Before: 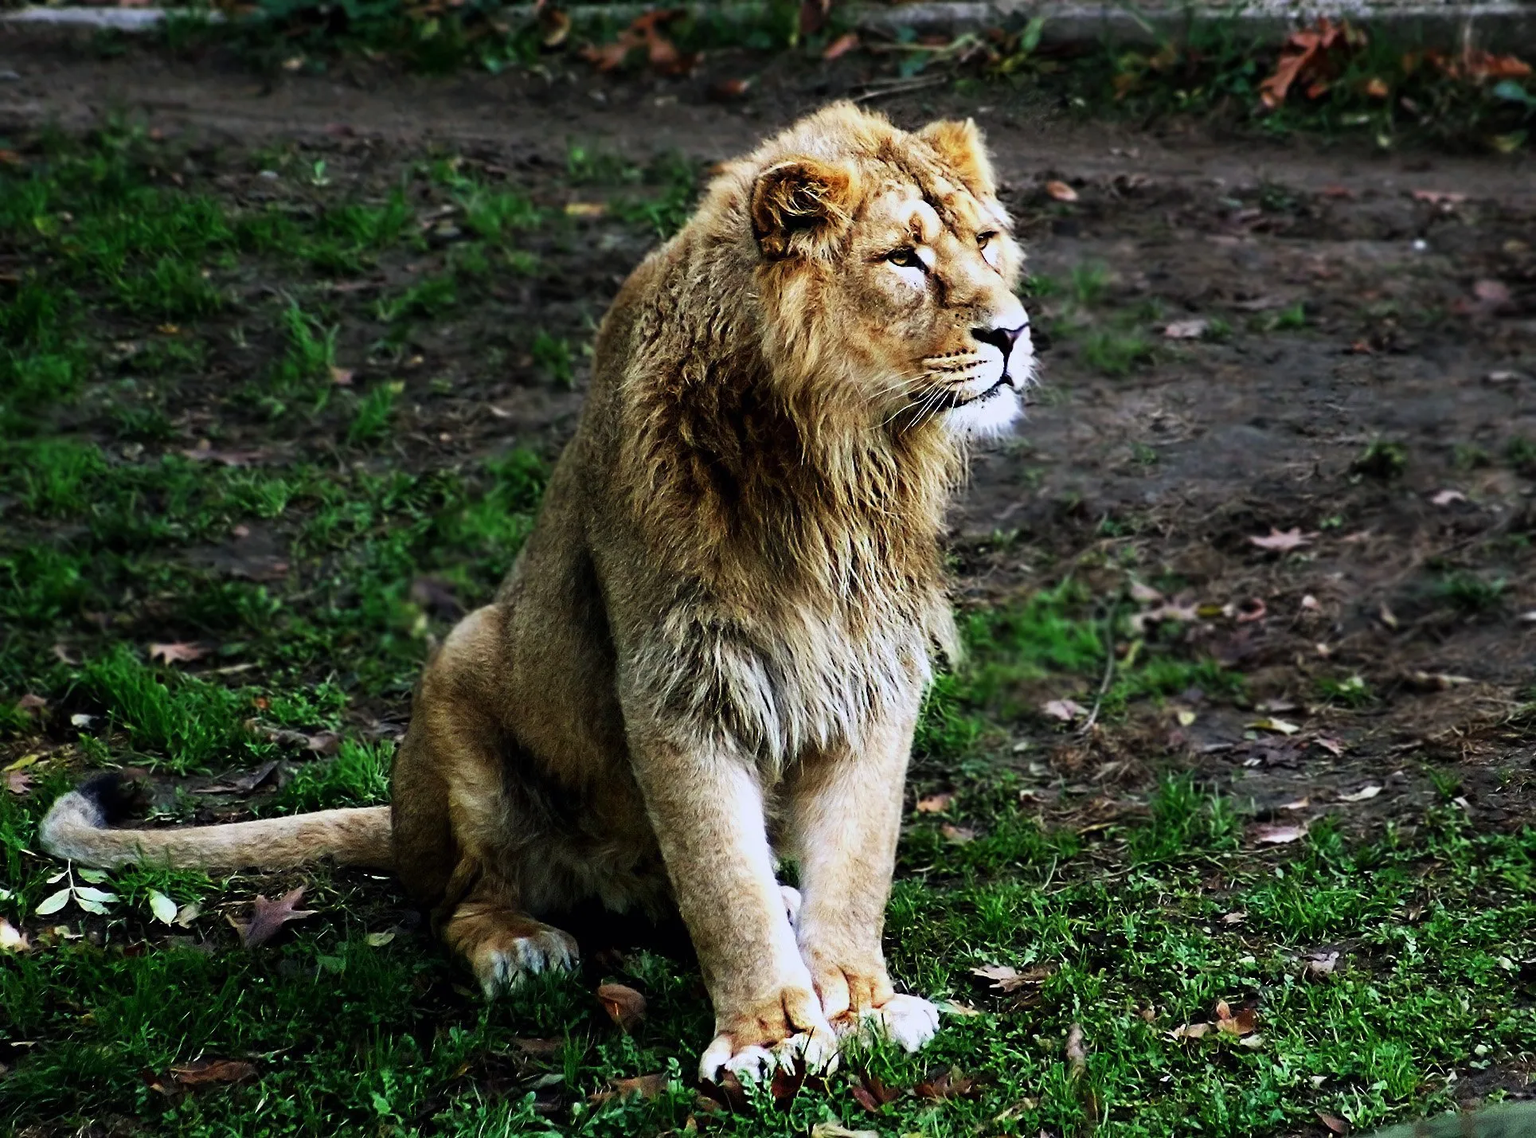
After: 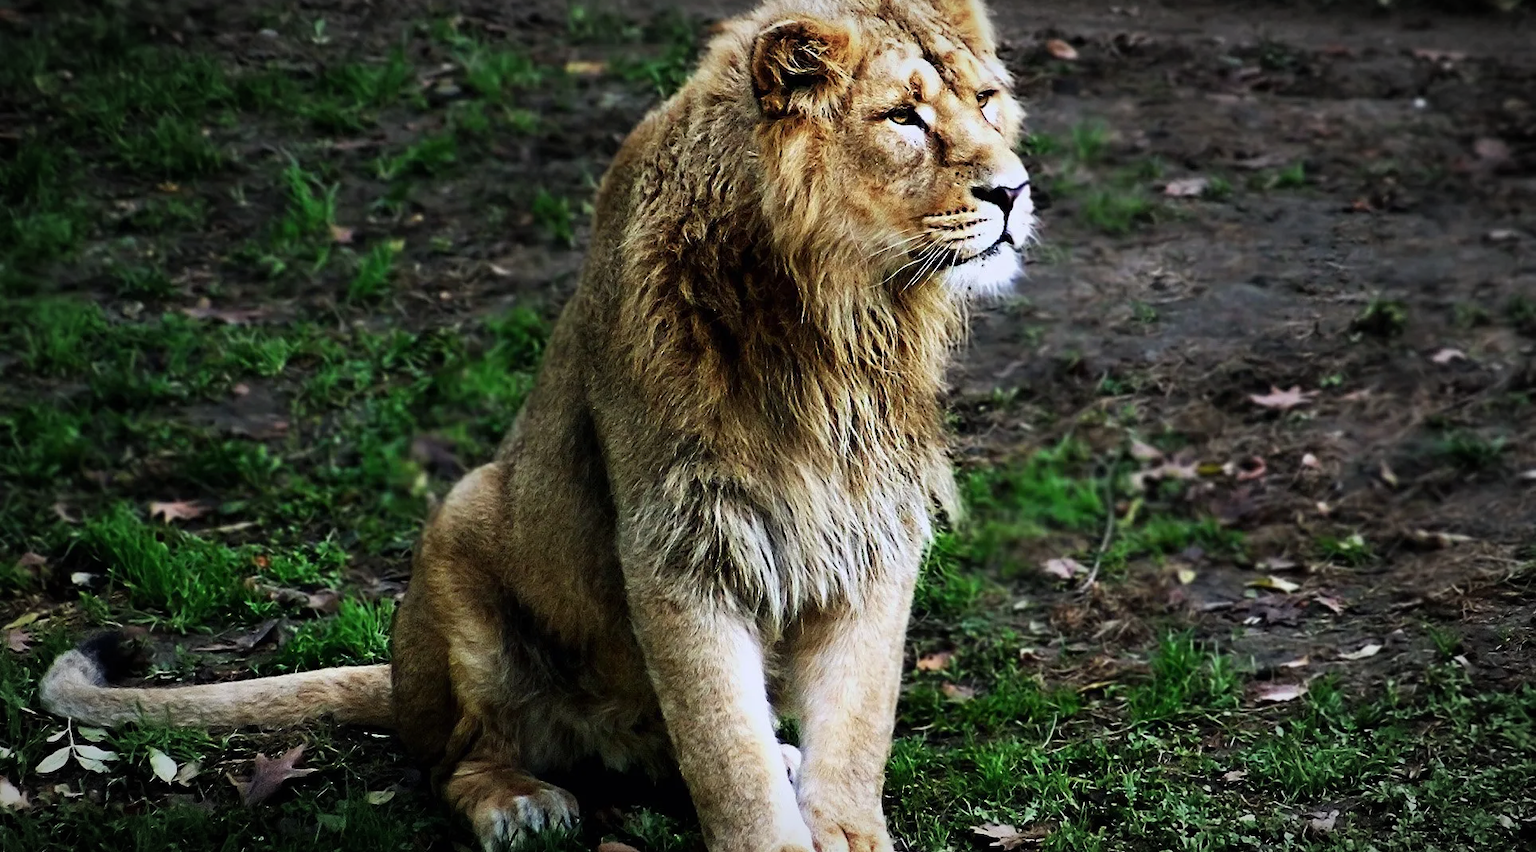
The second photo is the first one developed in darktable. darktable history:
crop and rotate: top 12.5%, bottom 12.5%
vignetting: automatic ratio true
